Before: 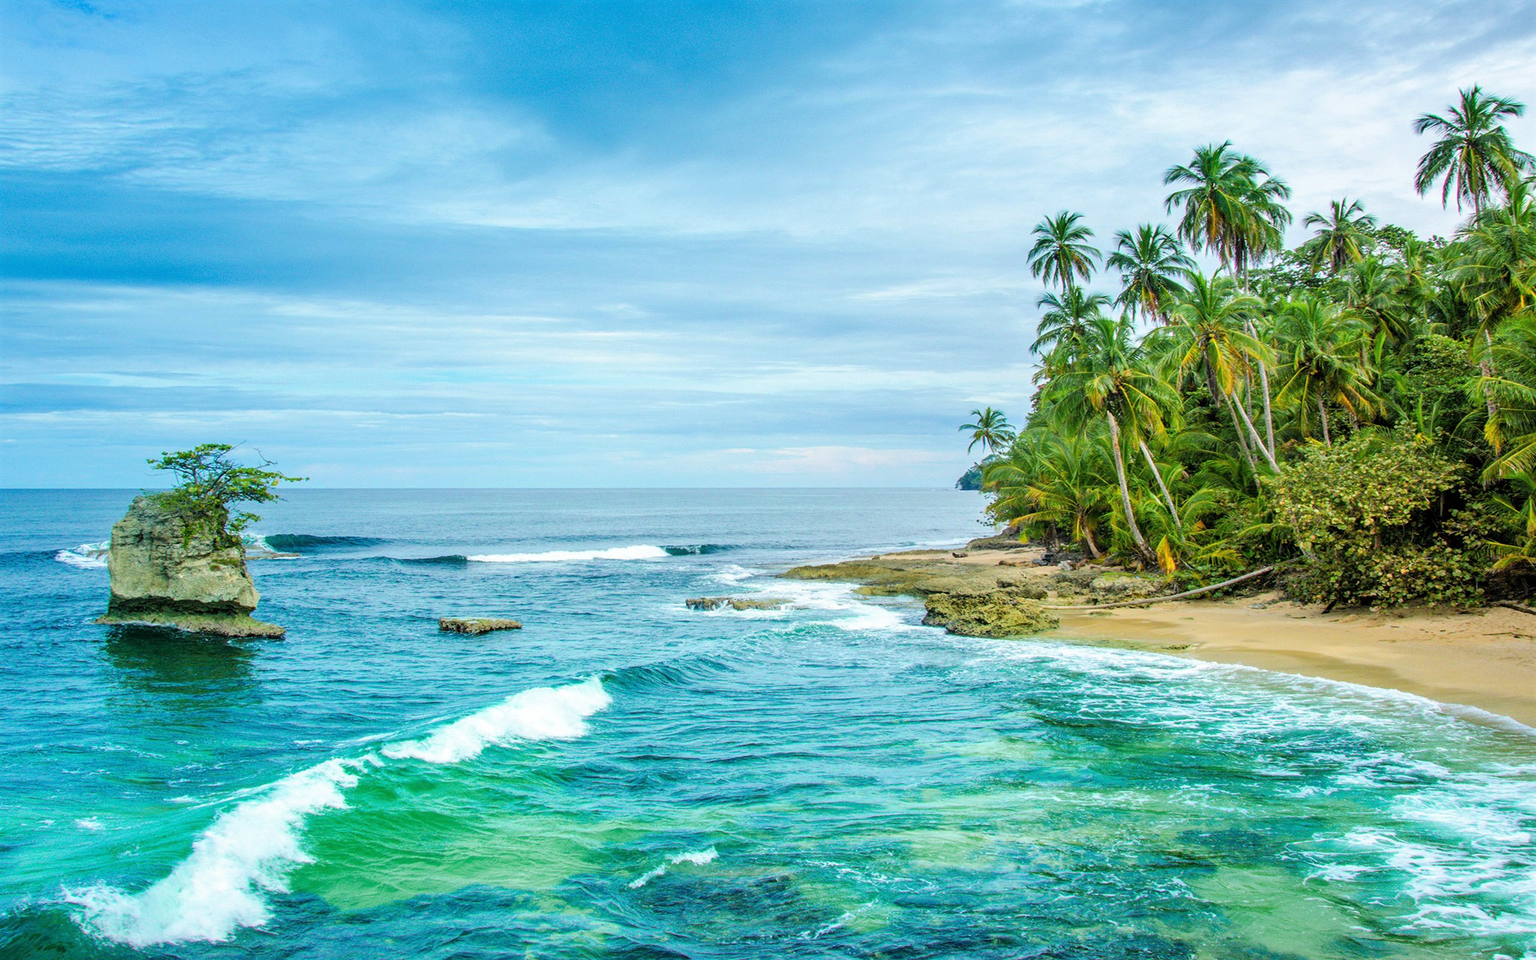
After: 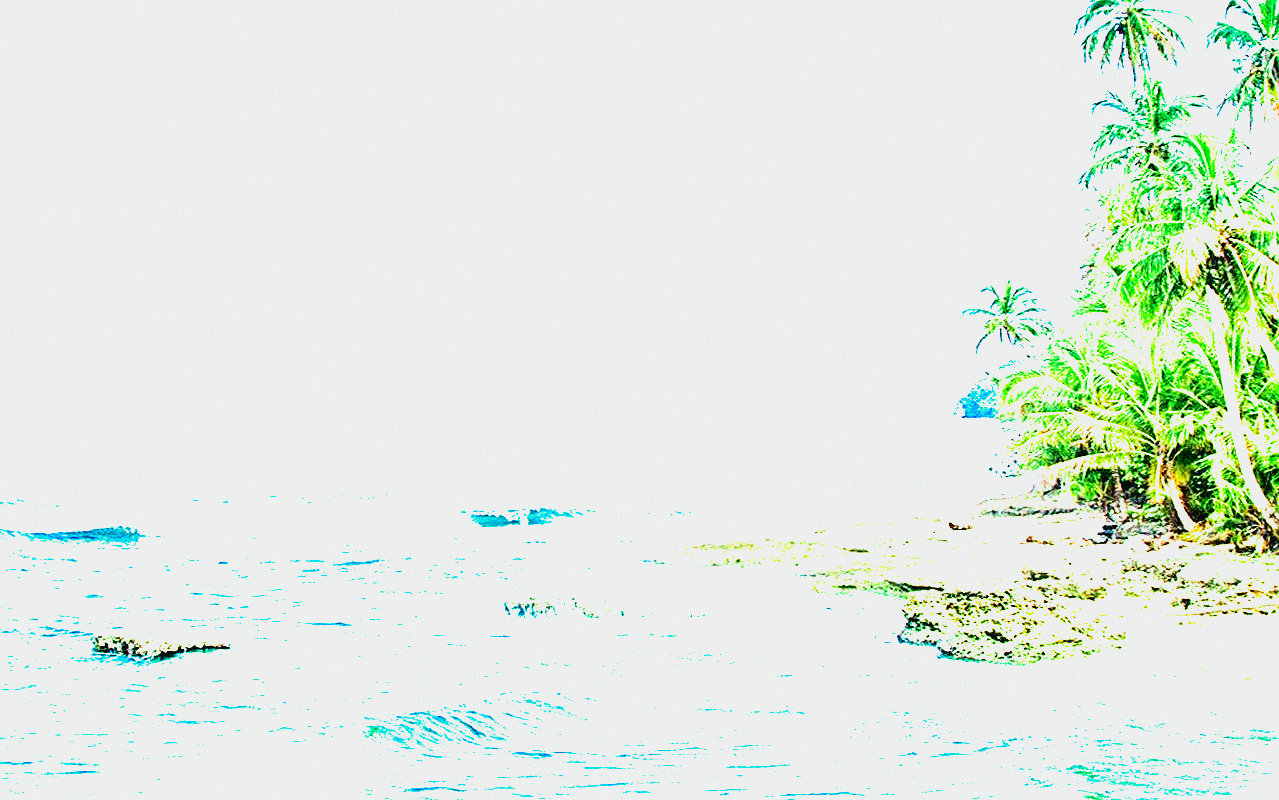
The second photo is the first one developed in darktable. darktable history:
crop: left 25%, top 25%, right 25%, bottom 25%
tone curve: curves: ch0 [(0, 0.029) (0.099, 0.082) (0.264, 0.253) (0.447, 0.481) (0.678, 0.721) (0.828, 0.857) (0.992, 0.94)]; ch1 [(0, 0) (0.311, 0.266) (0.411, 0.374) (0.481, 0.458) (0.501, 0.499) (0.514, 0.512) (0.575, 0.577) (0.643, 0.648) (0.682, 0.674) (0.802, 0.812) (1, 1)]; ch2 [(0, 0) (0.259, 0.207) (0.323, 0.311) (0.376, 0.353) (0.463, 0.456) (0.498, 0.498) (0.524, 0.512) (0.574, 0.582) (0.648, 0.653) (0.768, 0.728) (1, 1)], color space Lab, independent channels, preserve colors none
grain: coarseness 0.09 ISO
color zones: curves: ch0 [(0, 0.5) (0.143, 0.5) (0.286, 0.5) (0.429, 0.495) (0.571, 0.437) (0.714, 0.44) (0.857, 0.496) (1, 0.5)]
filmic rgb: black relative exposure -8.2 EV, white relative exposure 2.2 EV, threshold 3 EV, hardness 7.11, latitude 85.74%, contrast 1.696, highlights saturation mix -4%, shadows ↔ highlights balance -2.69%, preserve chrominance no, color science v5 (2021), contrast in shadows safe, contrast in highlights safe, enable highlight reconstruction true
sharpen: on, module defaults
exposure: exposure 2.25 EV, compensate highlight preservation false
